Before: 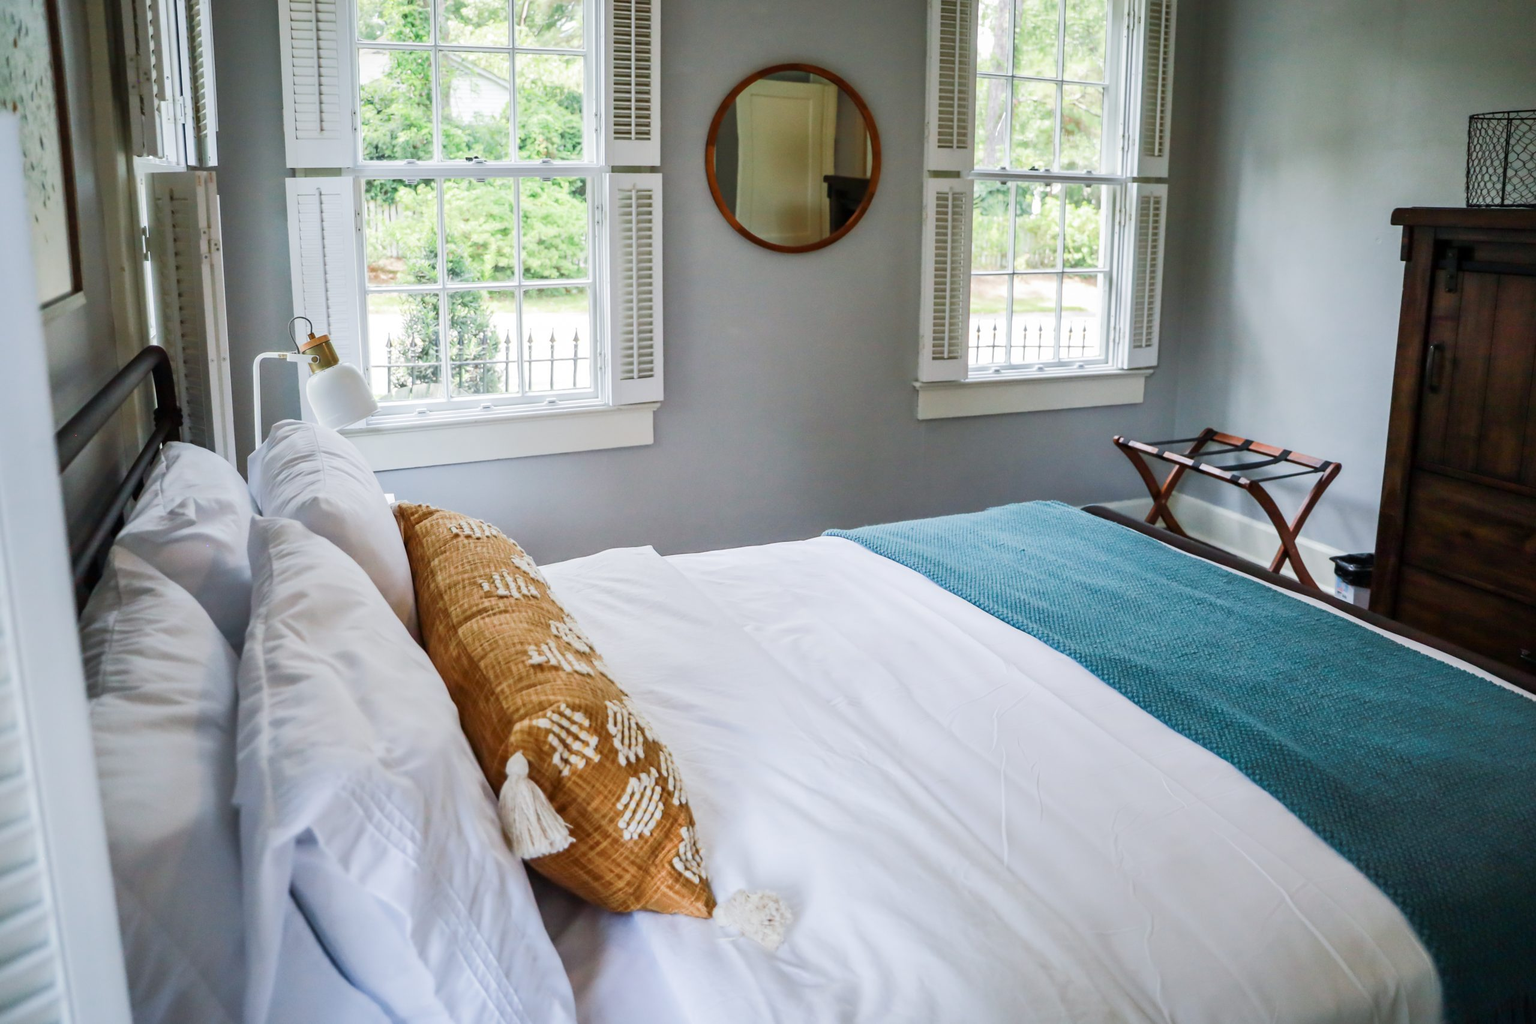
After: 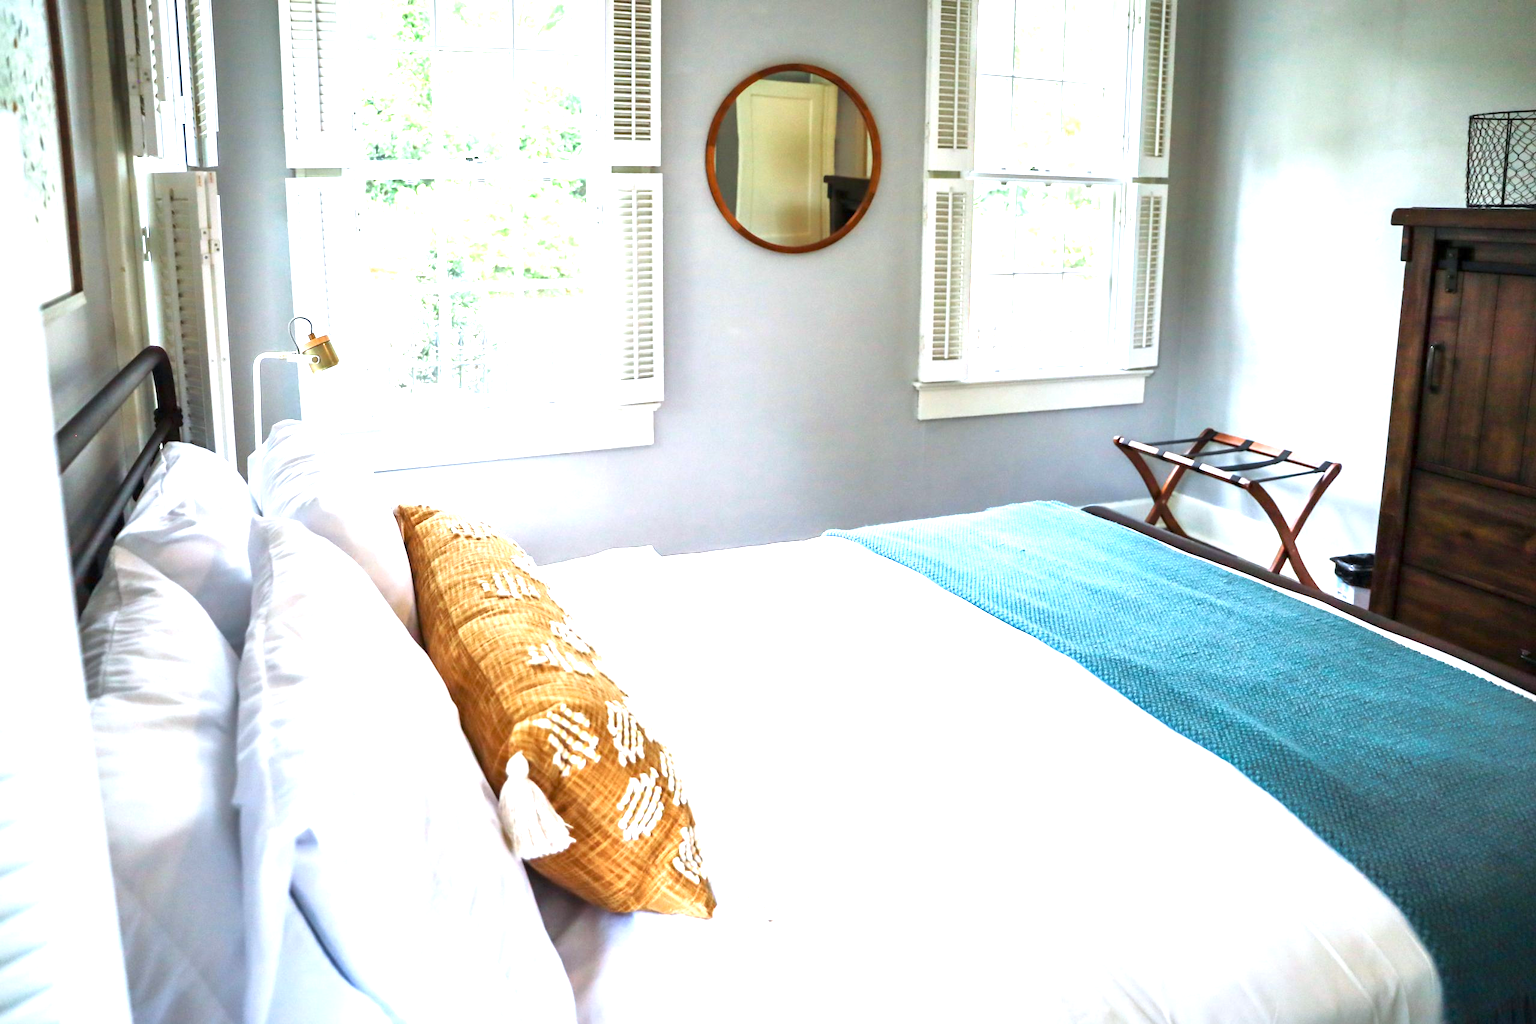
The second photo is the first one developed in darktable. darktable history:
white balance: red 0.988, blue 1.017
exposure: exposure 1.5 EV, compensate highlight preservation false
